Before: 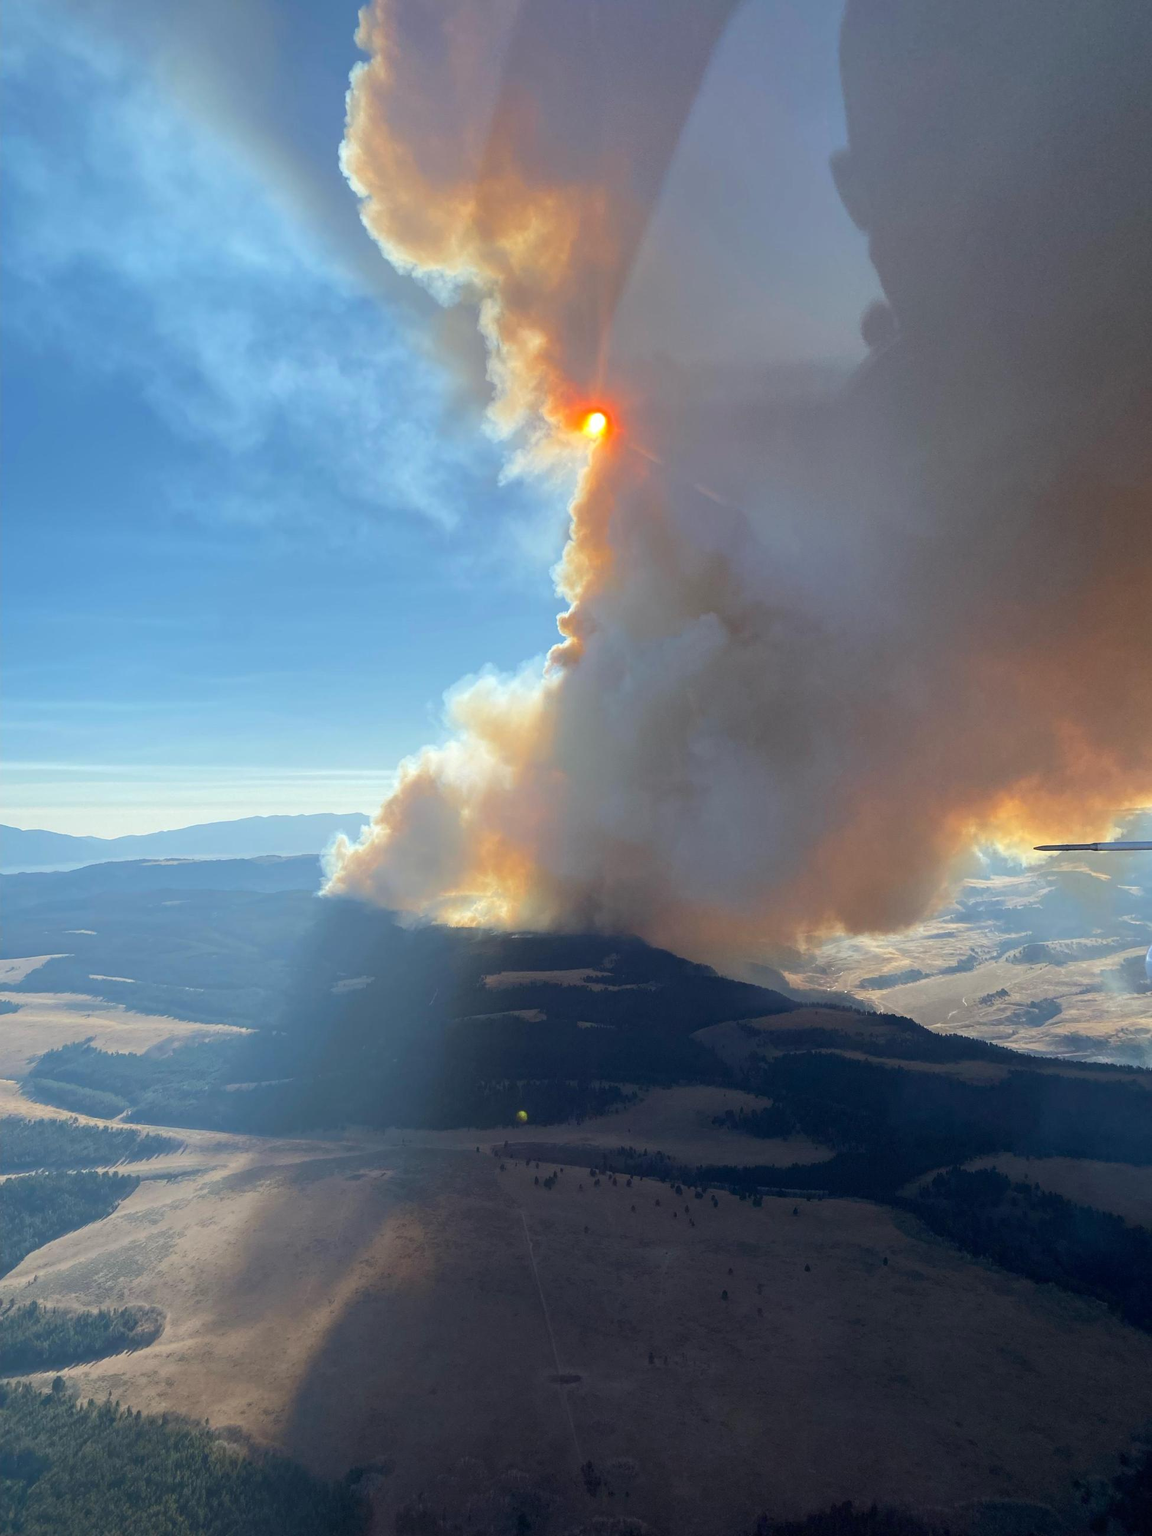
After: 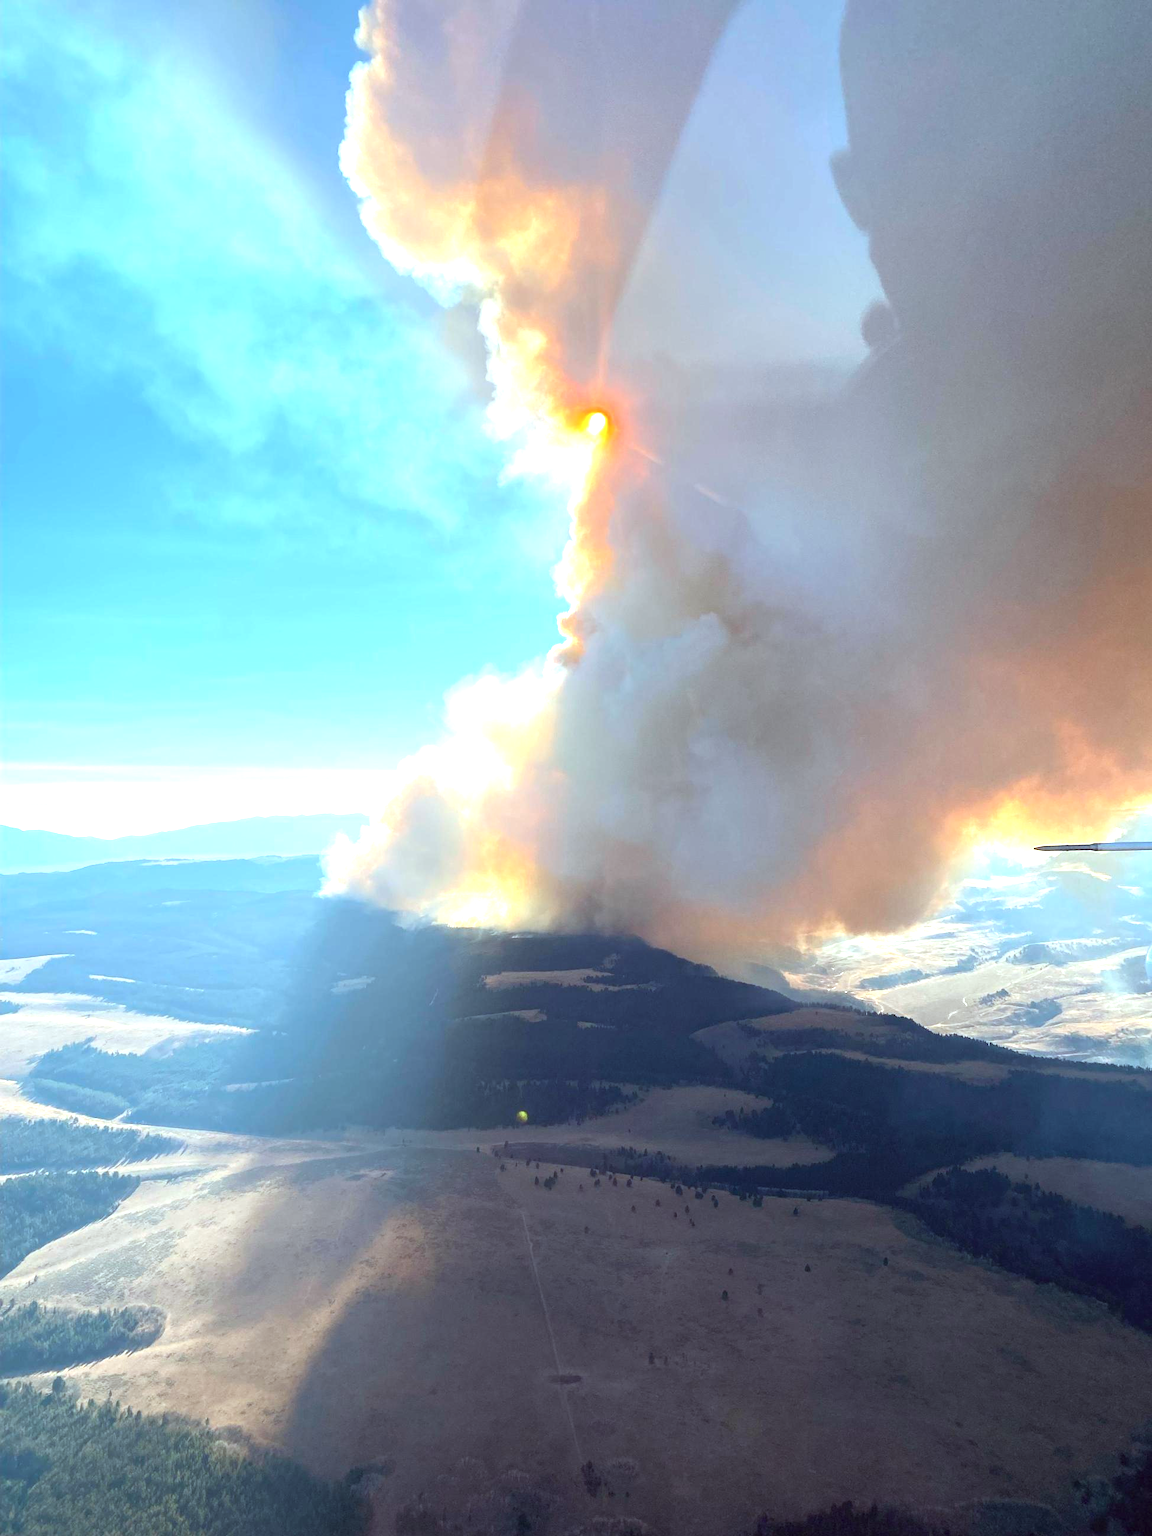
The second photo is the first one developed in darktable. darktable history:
exposure: black level correction 0, exposure 1.2 EV, compensate highlight preservation false
color correction: highlights a* -5.03, highlights b* -4.41, shadows a* 3.71, shadows b* 4.34
